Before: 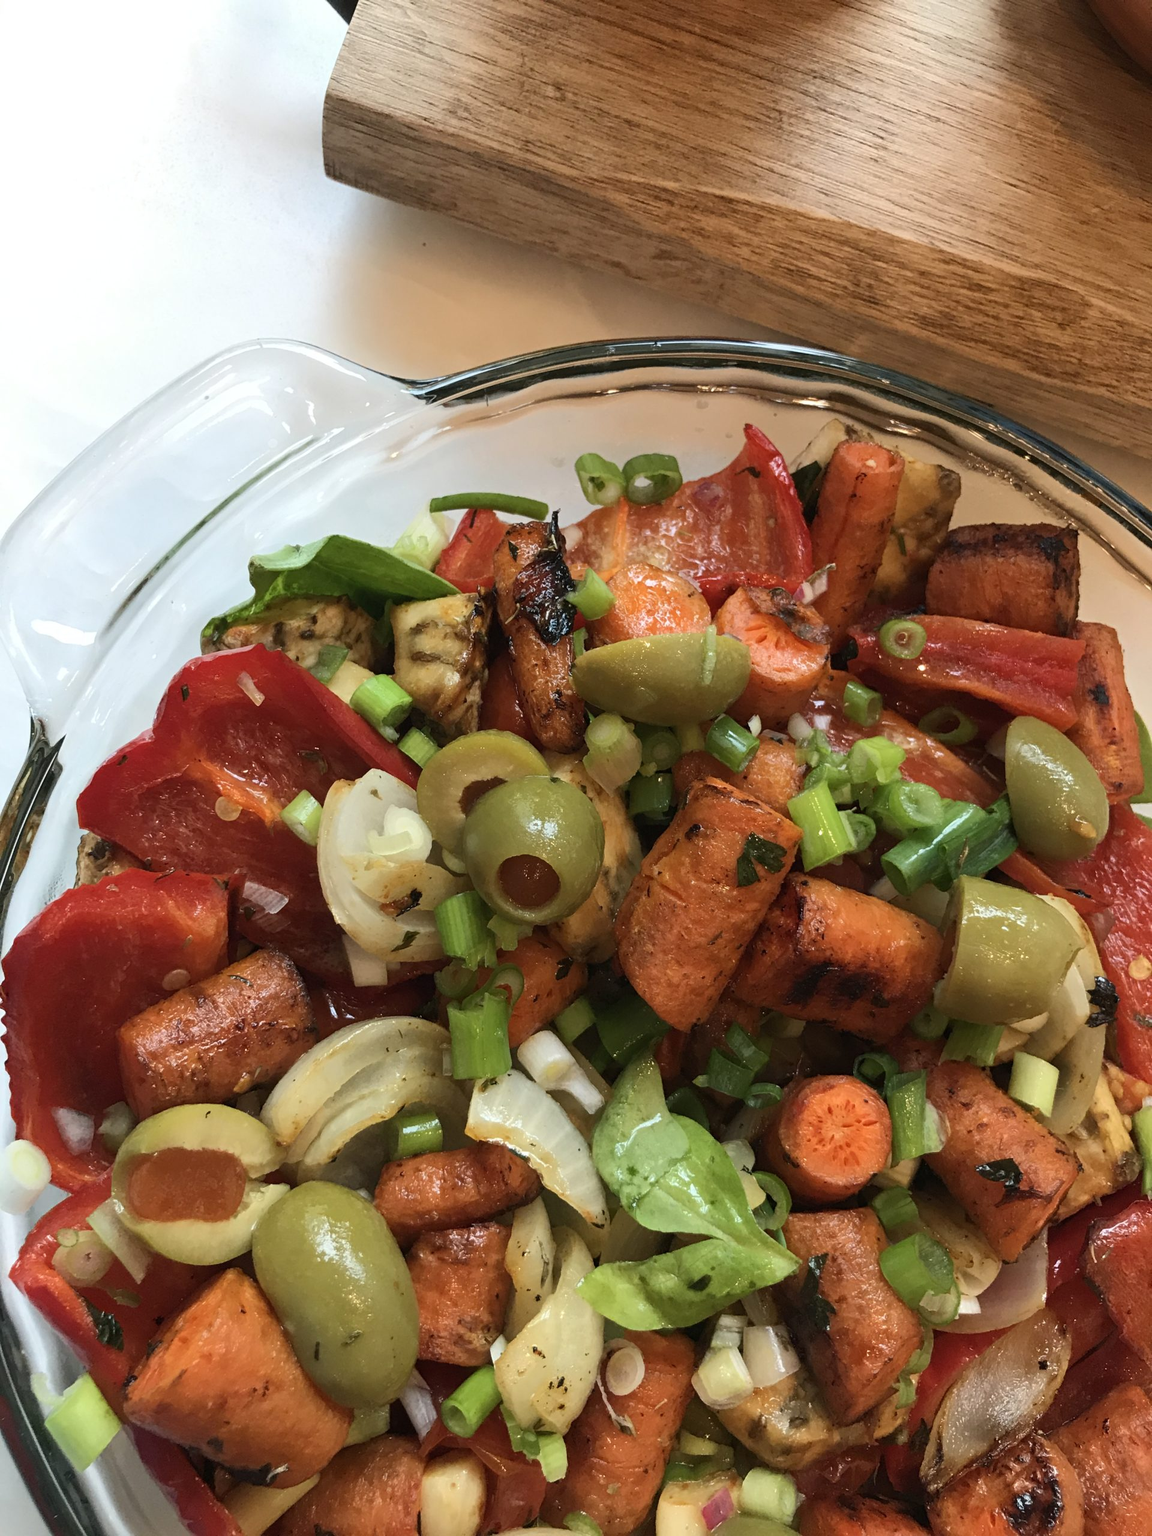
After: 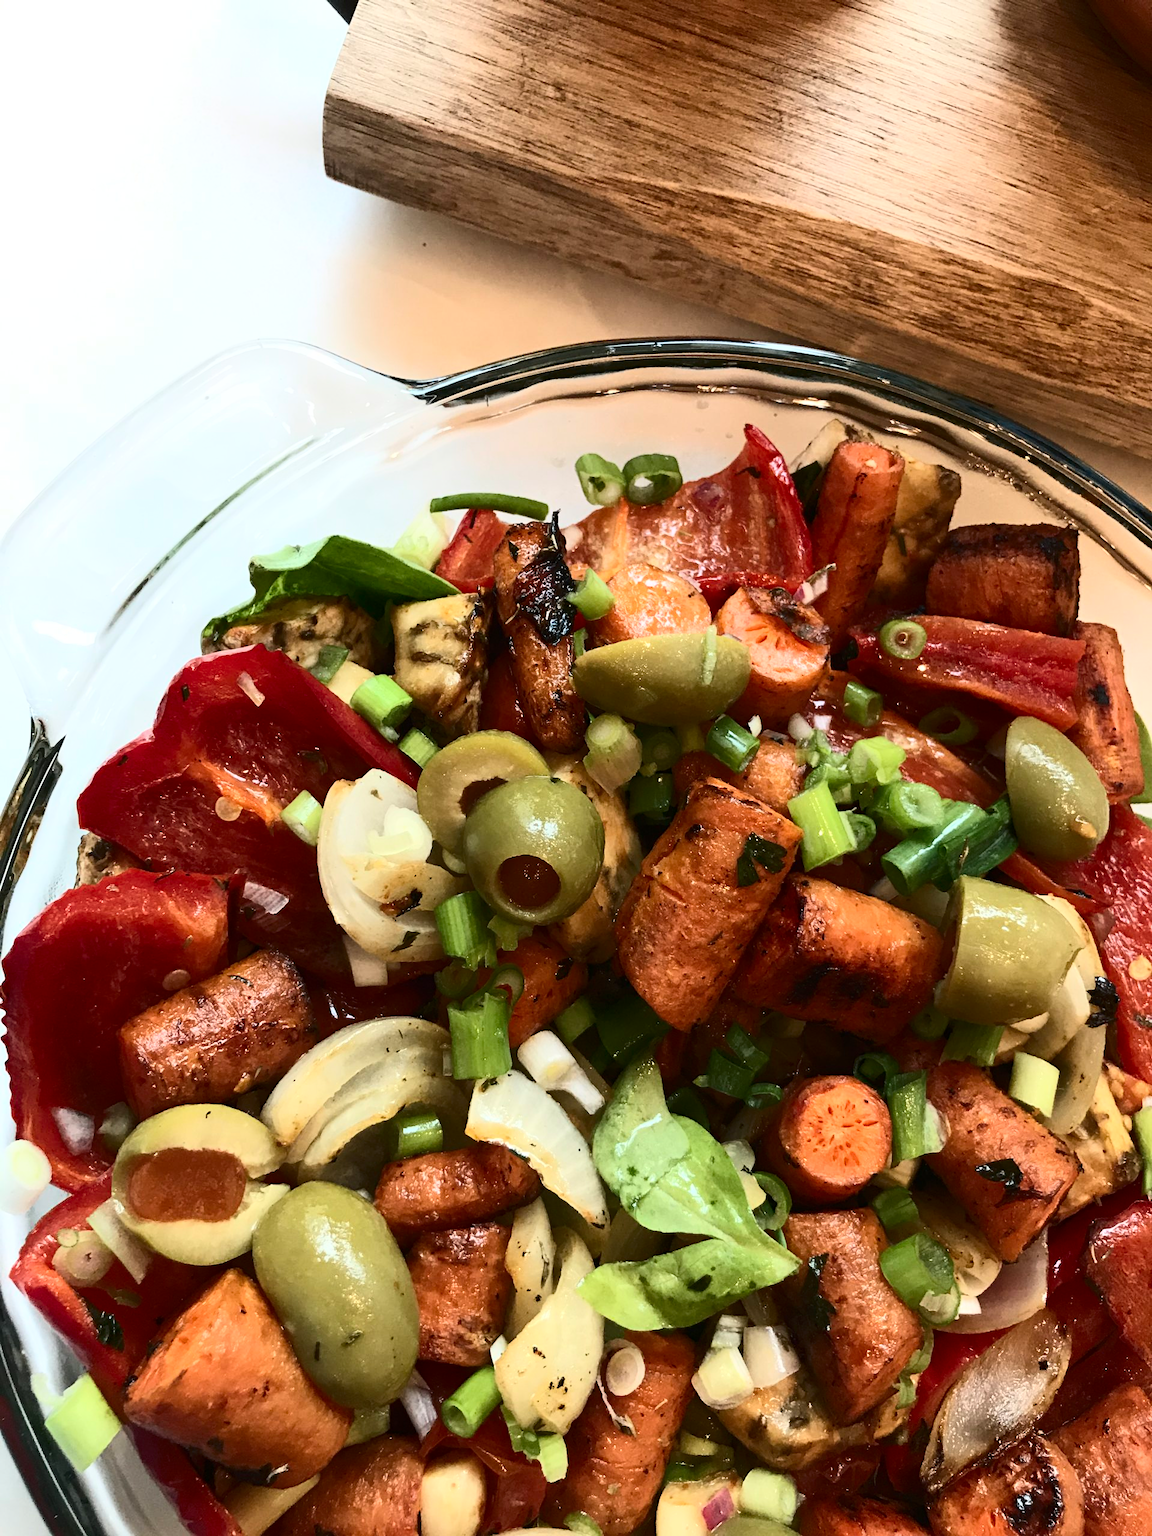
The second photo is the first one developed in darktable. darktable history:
contrast brightness saturation: contrast 0.39, brightness 0.1
local contrast: mode bilateral grid, contrast 15, coarseness 36, detail 105%, midtone range 0.2
